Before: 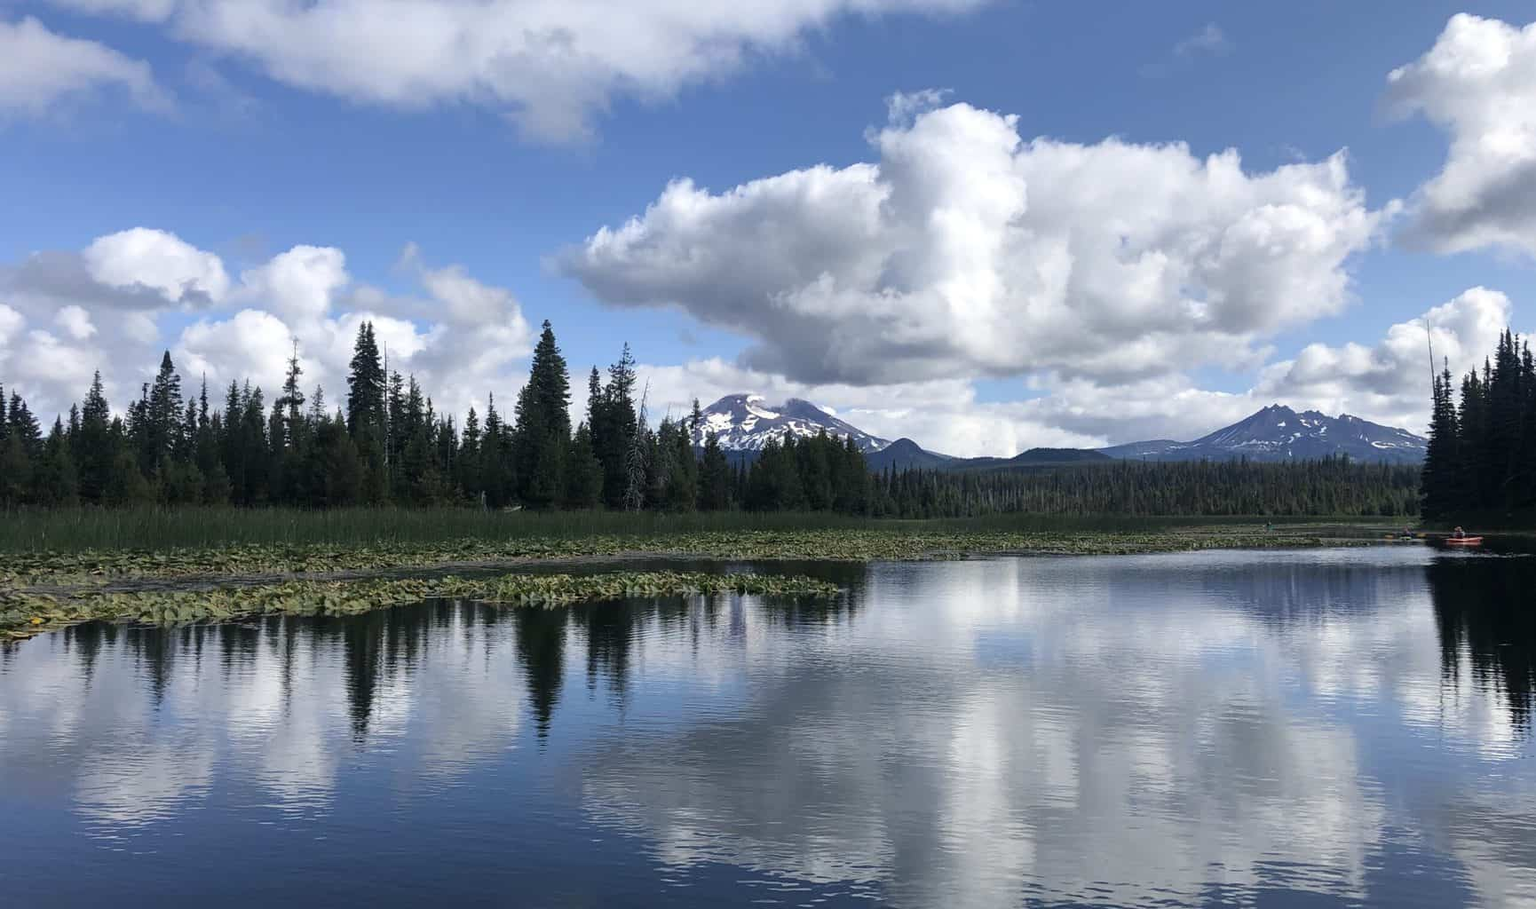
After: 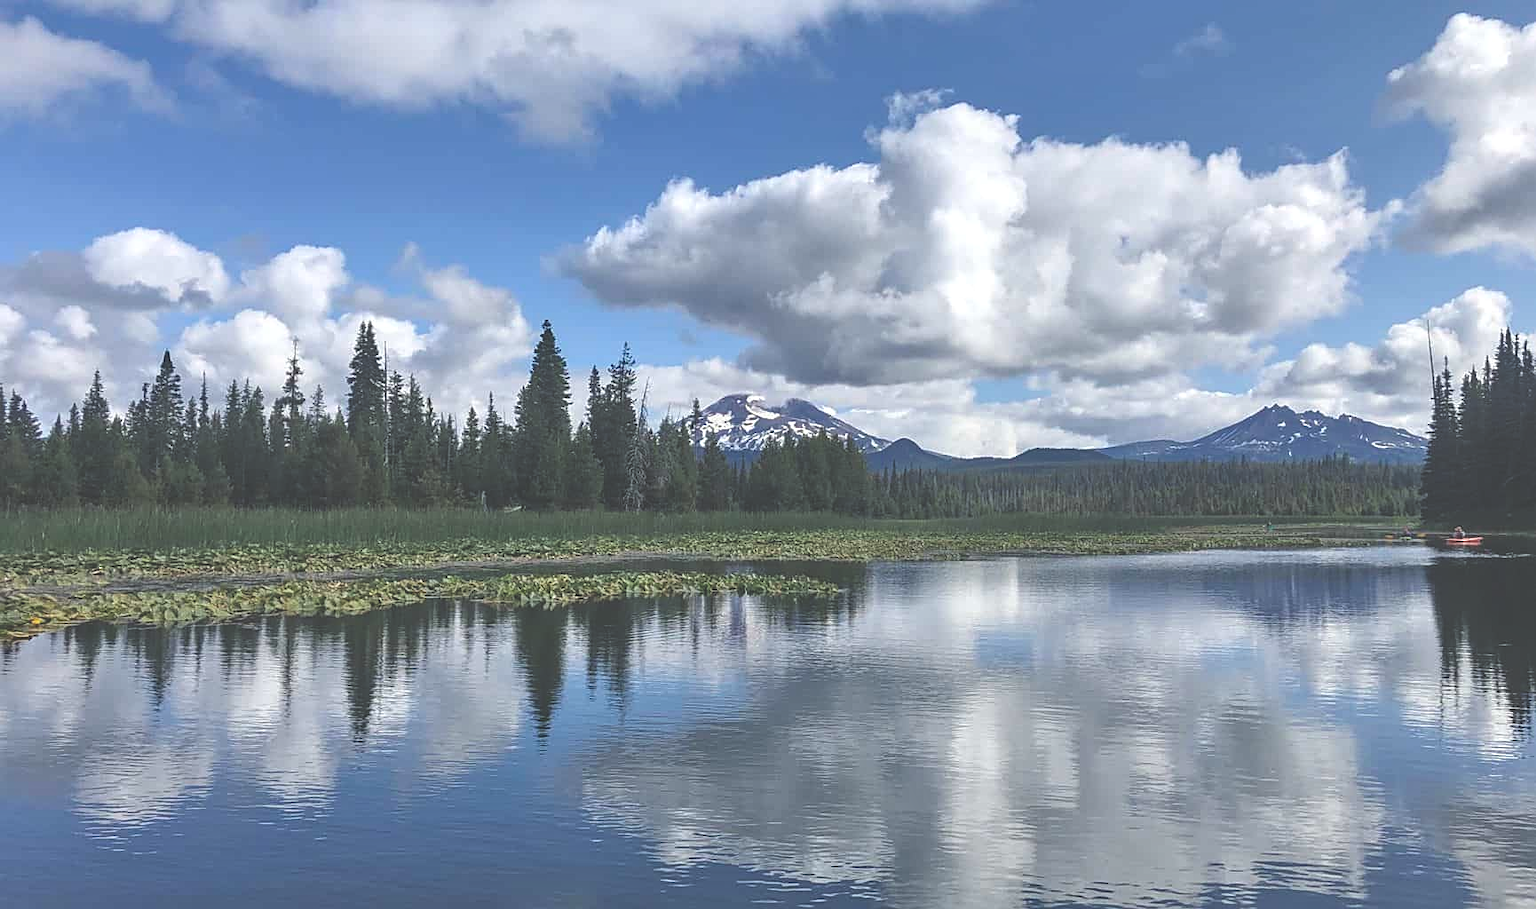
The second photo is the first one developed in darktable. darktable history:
tone equalizer: -7 EV 0.161 EV, -6 EV 0.562 EV, -5 EV 1.14 EV, -4 EV 1.31 EV, -3 EV 1.17 EV, -2 EV 0.6 EV, -1 EV 0.168 EV
exposure: black level correction -0.024, exposure -0.118 EV, compensate exposure bias true, compensate highlight preservation false
sharpen: on, module defaults
local contrast: on, module defaults
